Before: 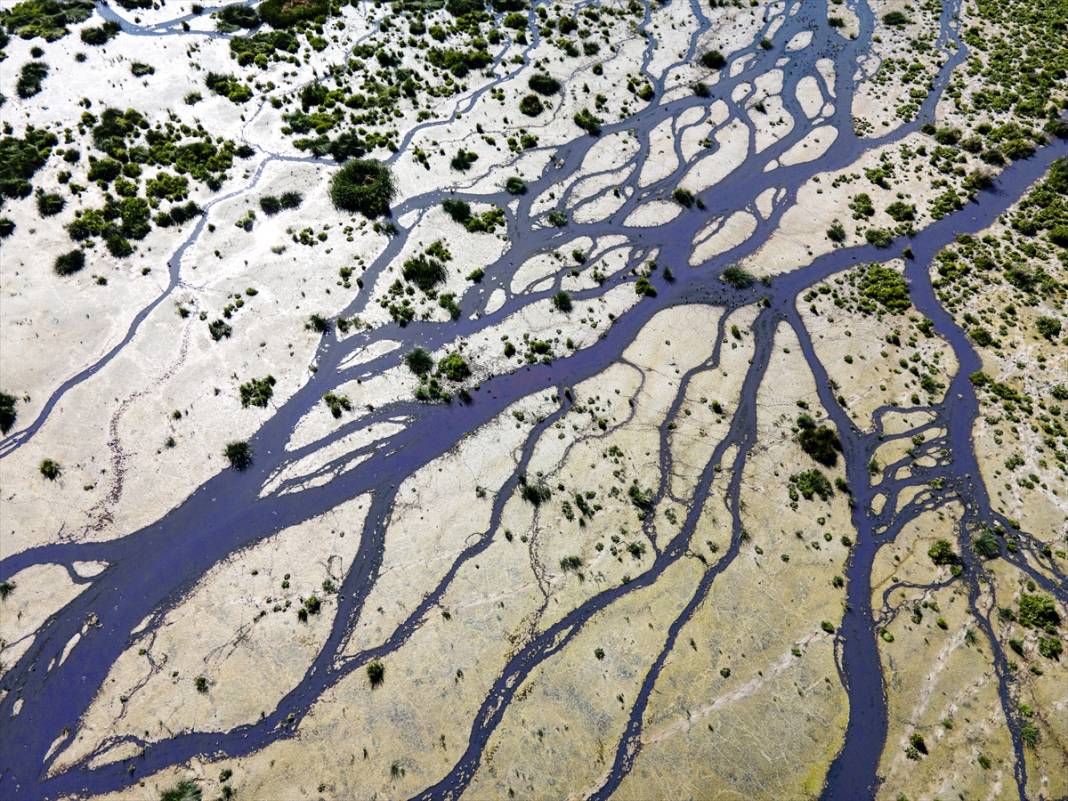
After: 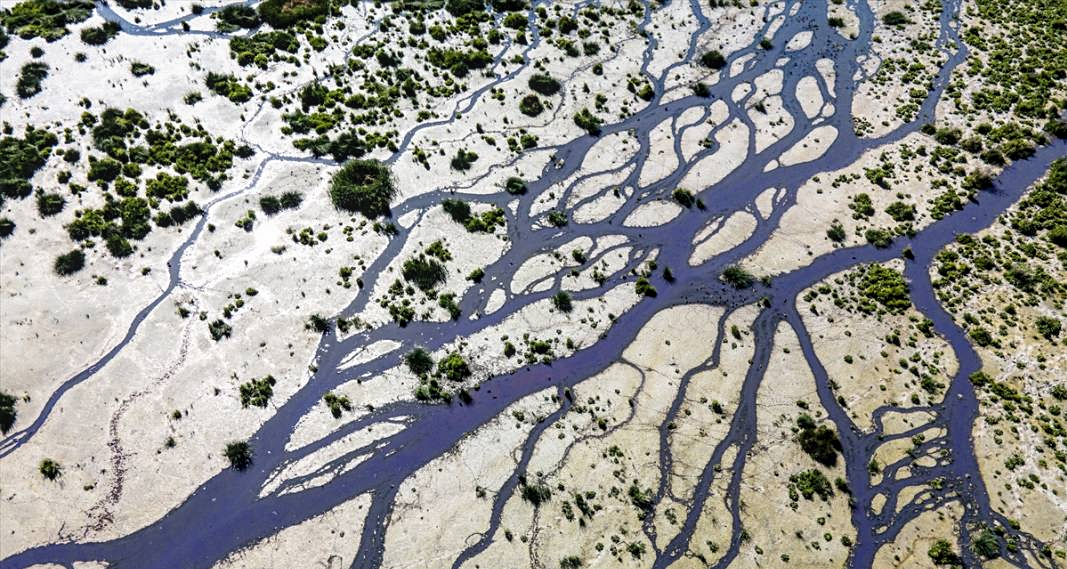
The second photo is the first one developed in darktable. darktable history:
sharpen: amount 0.217
local contrast: on, module defaults
crop: bottom 28.901%
base curve: preserve colors none
